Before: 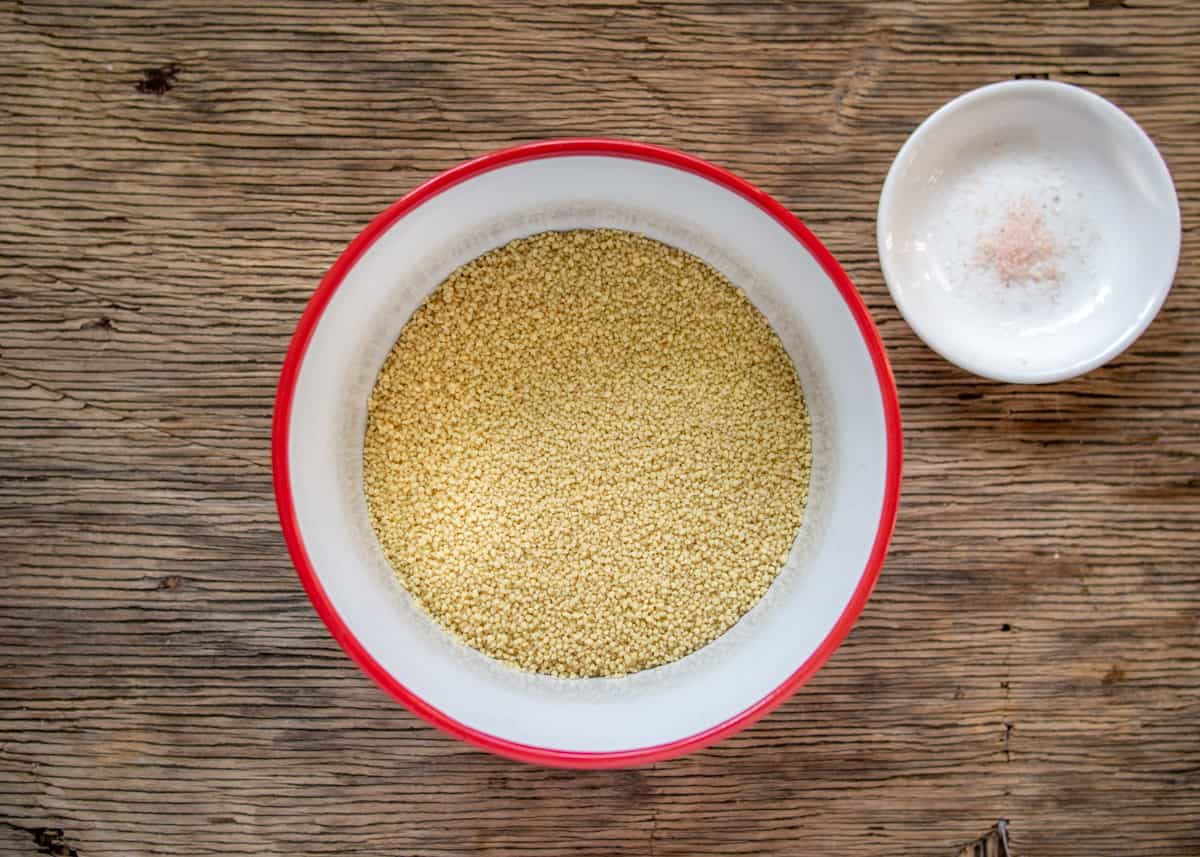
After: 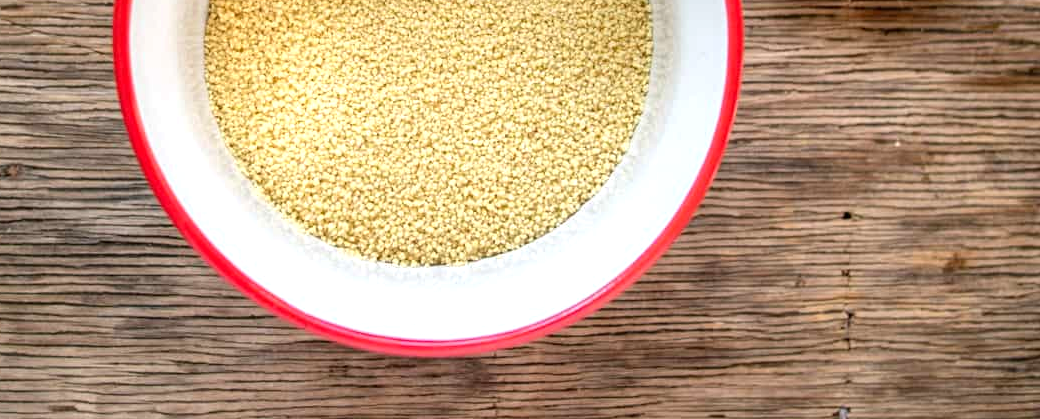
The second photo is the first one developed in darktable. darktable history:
exposure: exposure 0.6 EV, compensate highlight preservation false
crop and rotate: left 13.306%, top 48.129%, bottom 2.928%
